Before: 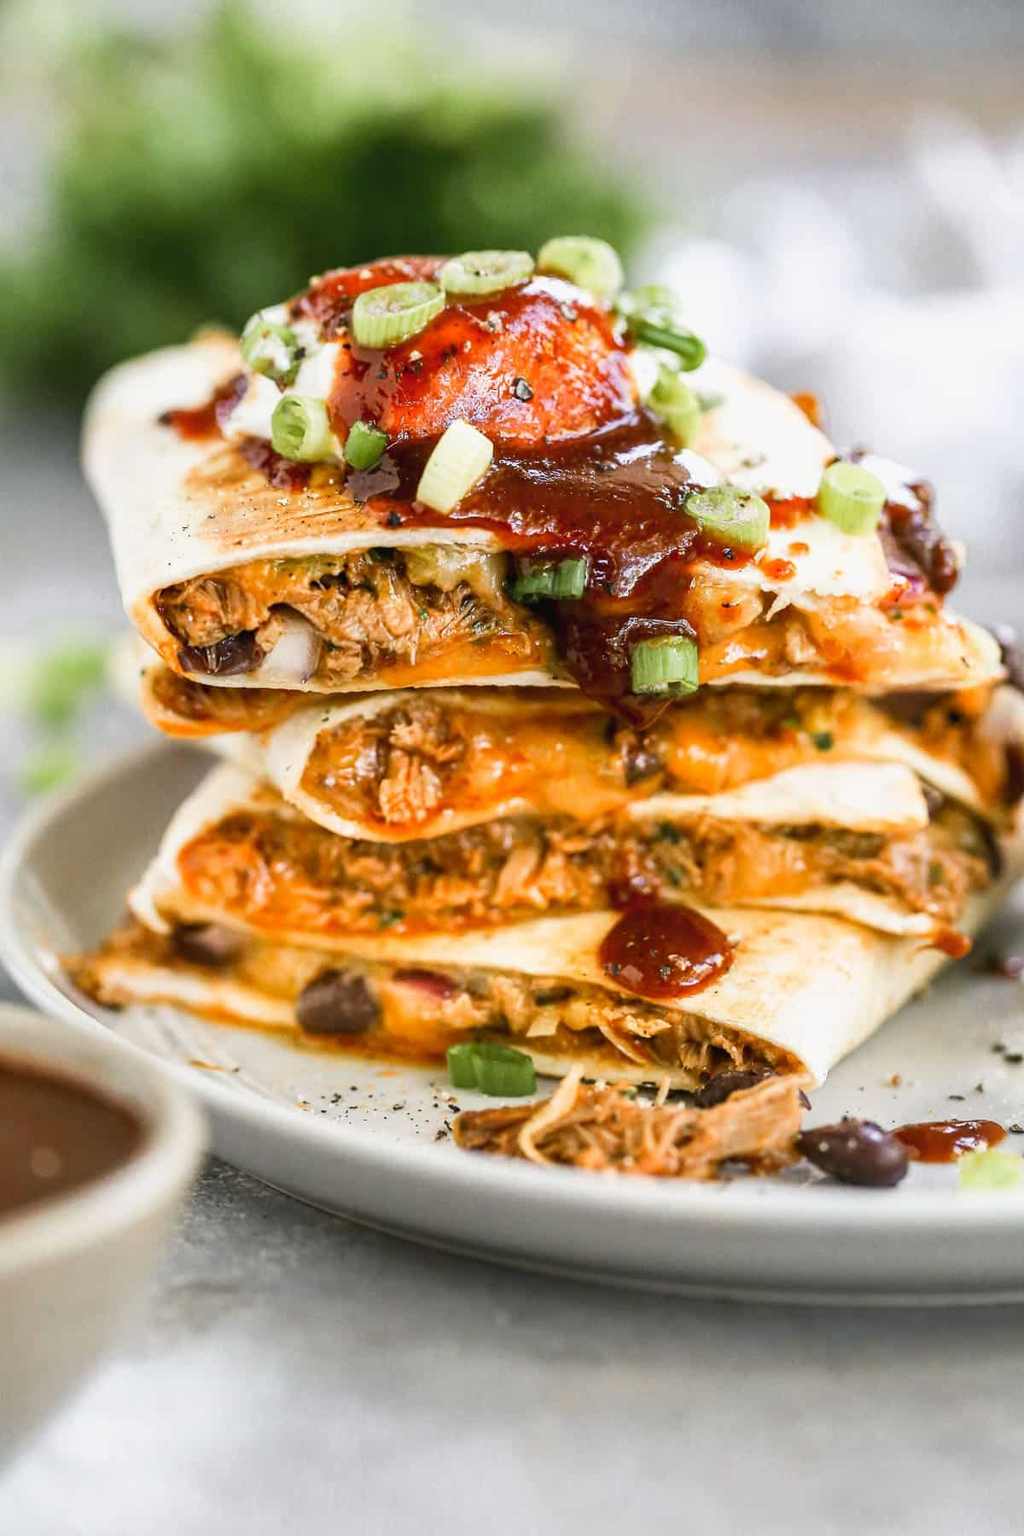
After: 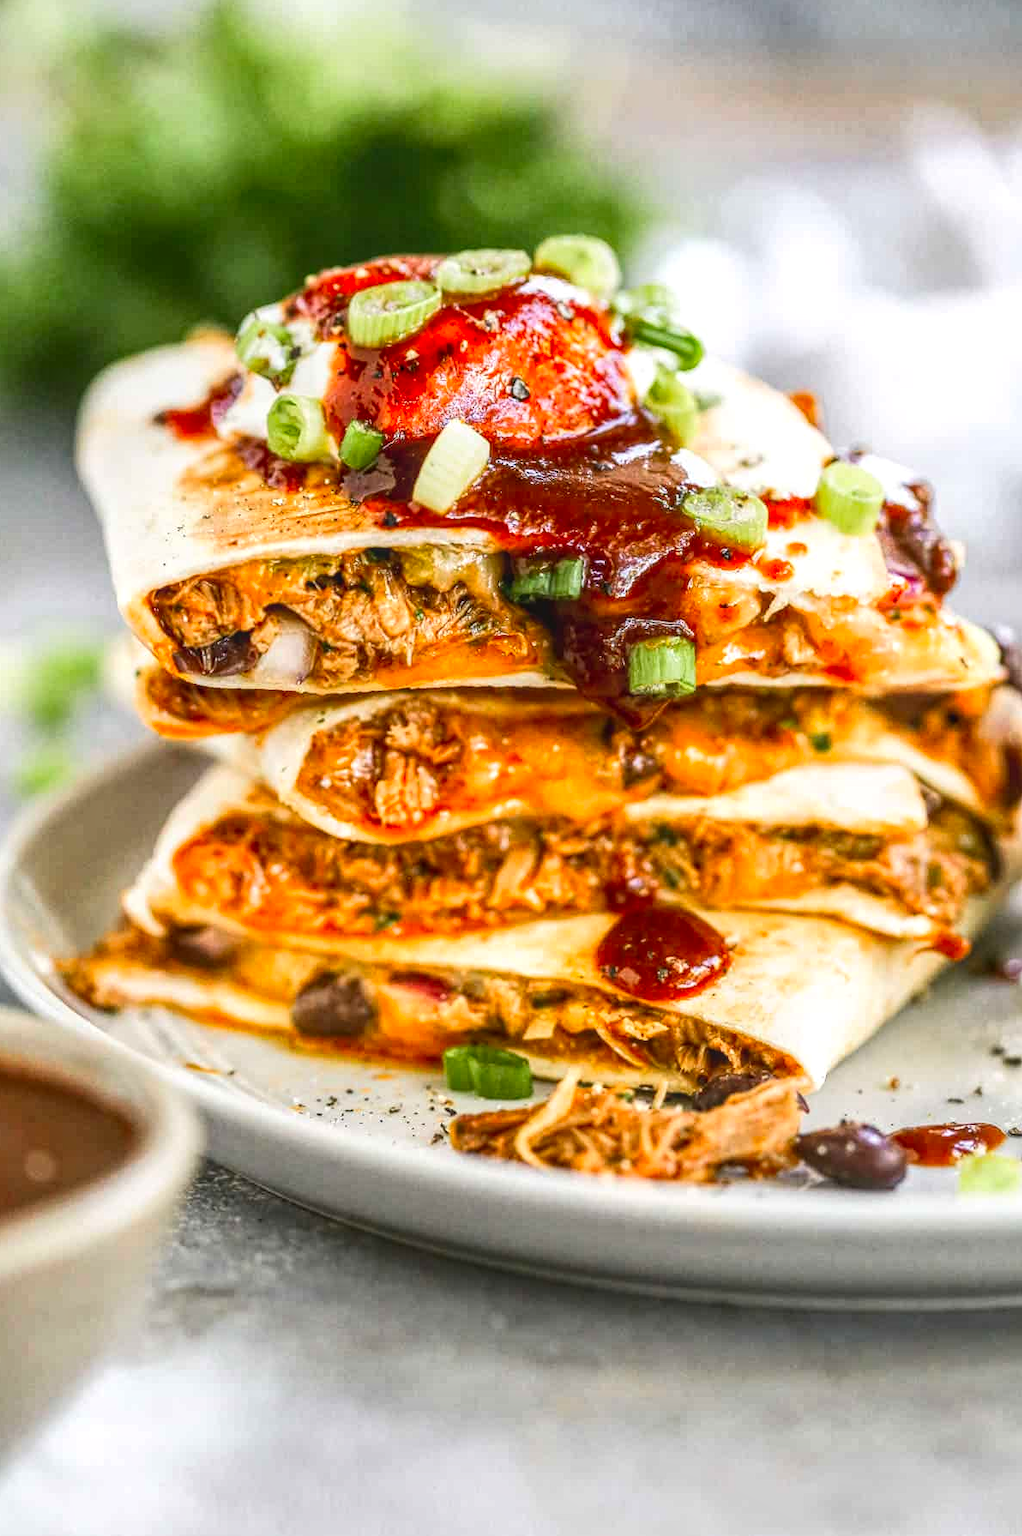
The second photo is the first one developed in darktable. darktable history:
contrast brightness saturation: contrast 0.16, saturation 0.32
crop and rotate: left 0.614%, top 0.179%, bottom 0.309%
local contrast: highlights 74%, shadows 55%, detail 176%, midtone range 0.207
